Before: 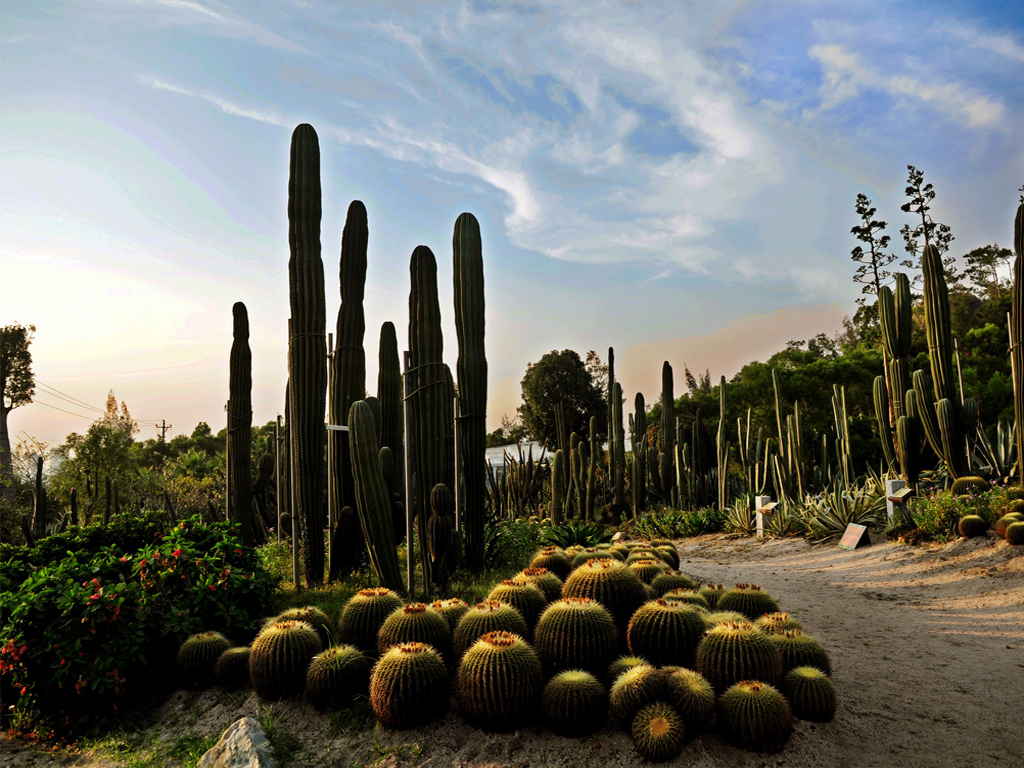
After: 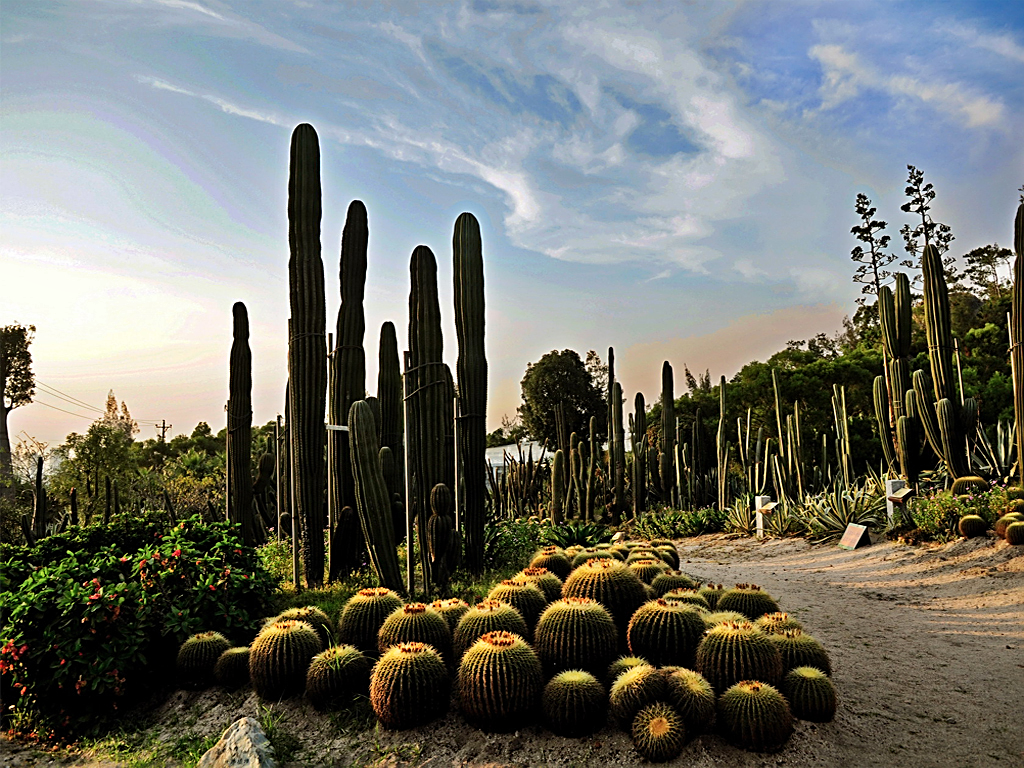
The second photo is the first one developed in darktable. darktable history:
sharpen: amount 0.59
shadows and highlights: low approximation 0.01, soften with gaussian
